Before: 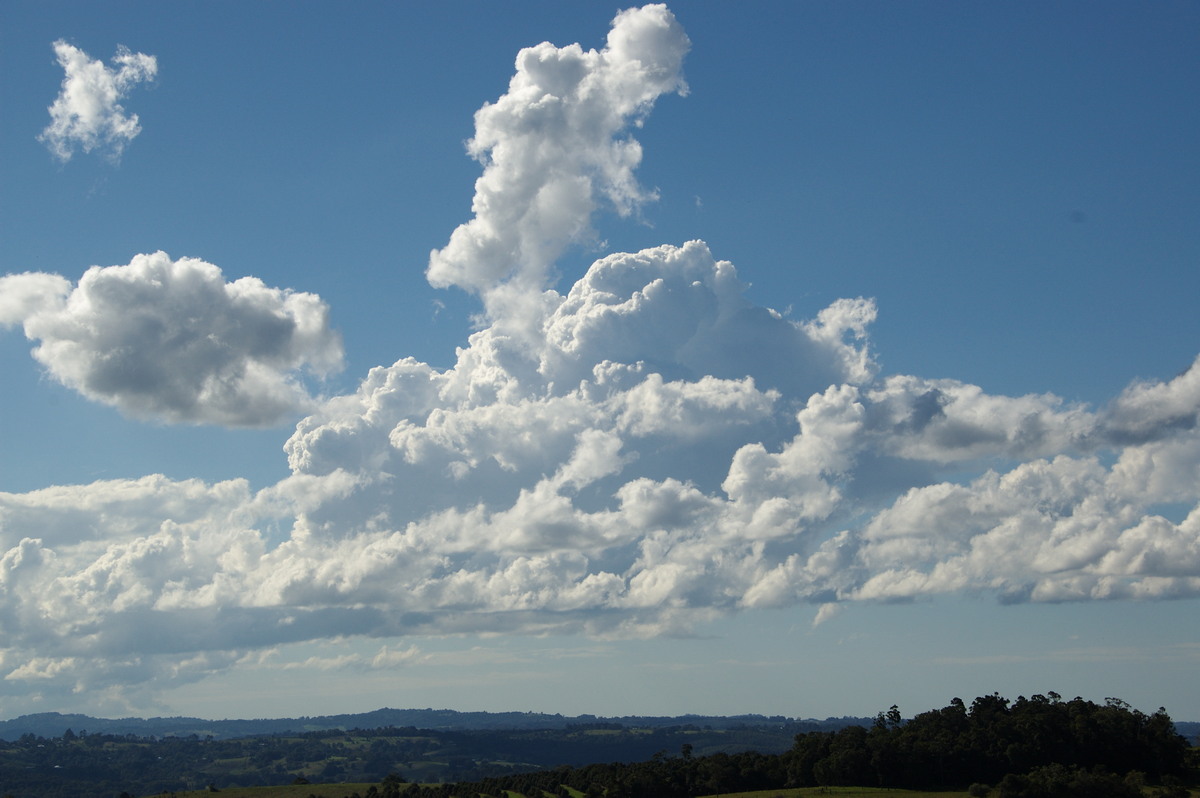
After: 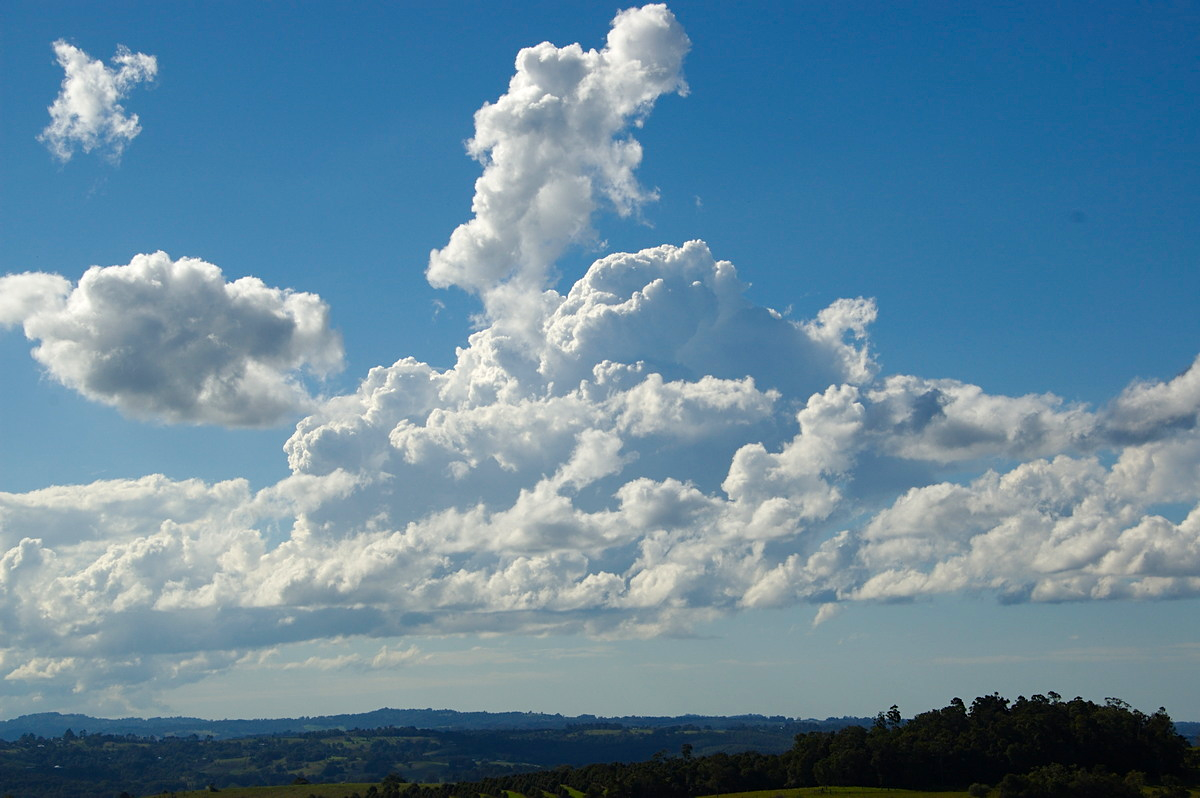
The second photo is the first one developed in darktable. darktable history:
sharpen: amount 0.2
color balance rgb: linear chroma grading › global chroma 8.12%, perceptual saturation grading › global saturation 9.07%, perceptual saturation grading › highlights -13.84%, perceptual saturation grading › mid-tones 14.88%, perceptual saturation grading › shadows 22.8%, perceptual brilliance grading › highlights 2.61%, global vibrance 12.07%
